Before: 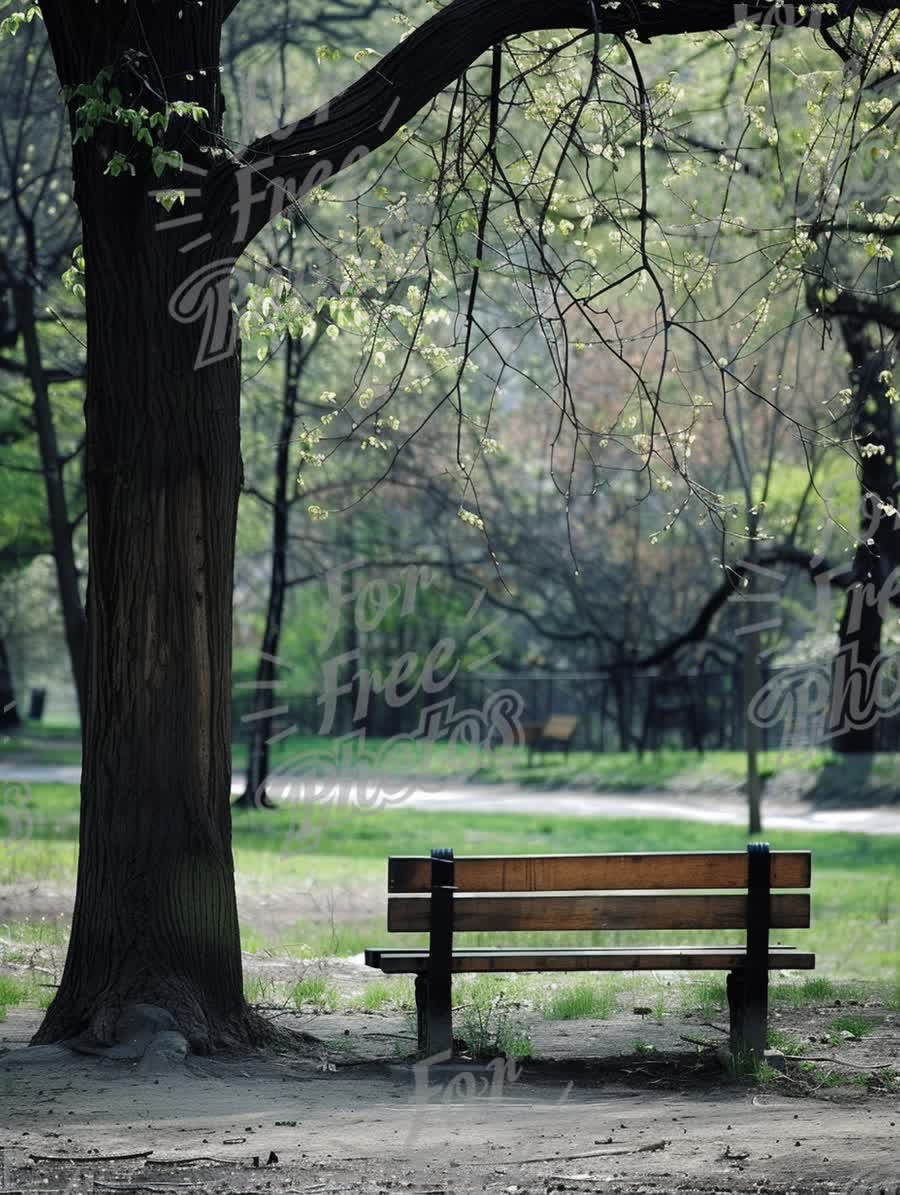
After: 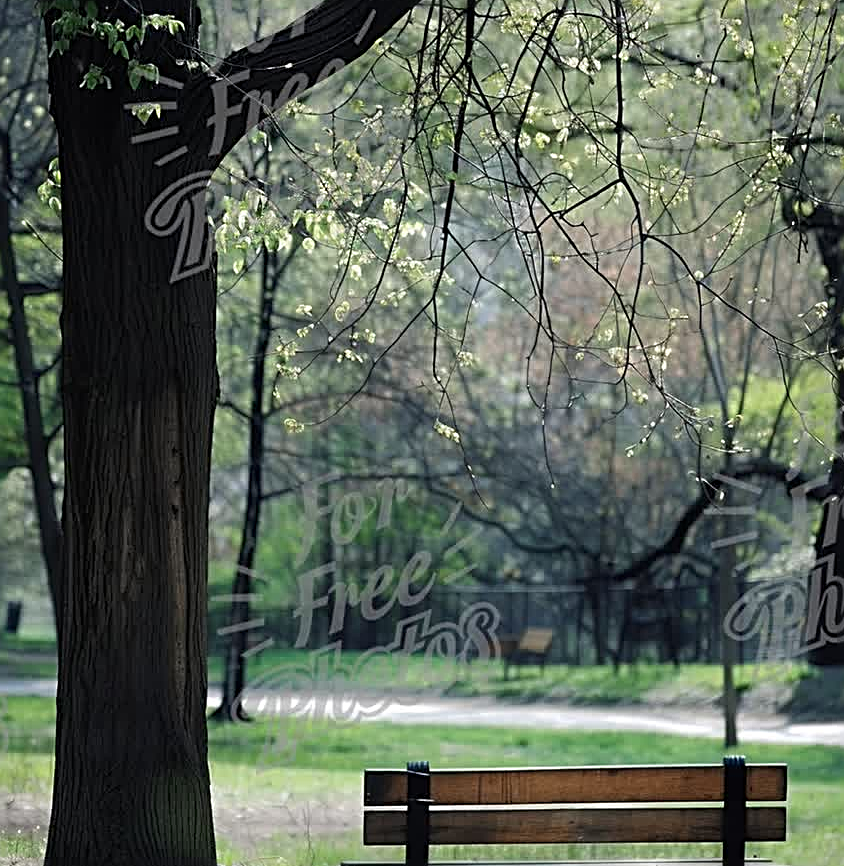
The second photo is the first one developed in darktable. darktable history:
crop: left 2.737%, top 7.287%, right 3.421%, bottom 20.179%
sharpen: radius 2.676, amount 0.669
rgb curve: mode RGB, independent channels
